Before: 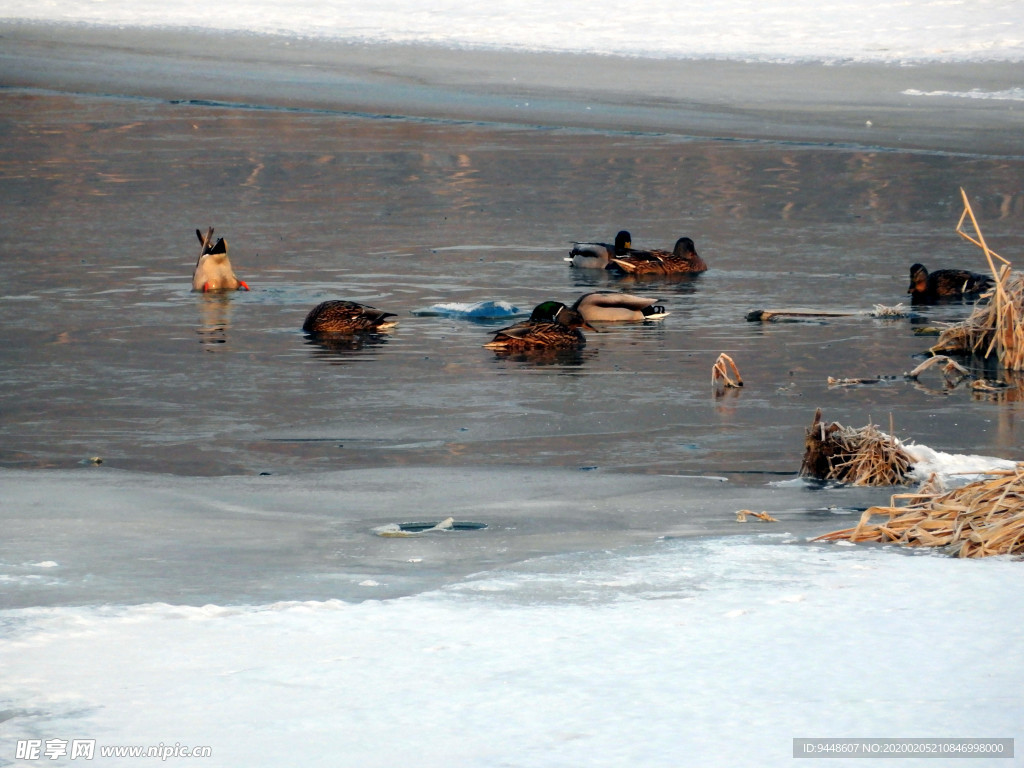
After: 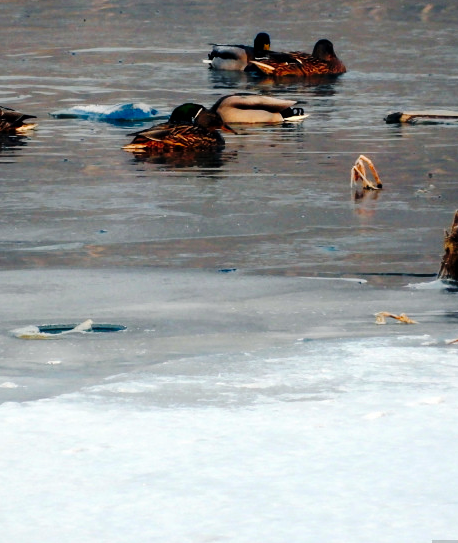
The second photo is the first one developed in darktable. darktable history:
crop: left 35.283%, top 25.888%, right 19.953%, bottom 3.389%
tone curve: curves: ch0 [(0.003, 0) (0.066, 0.031) (0.16, 0.089) (0.269, 0.218) (0.395, 0.408) (0.517, 0.56) (0.684, 0.734) (0.791, 0.814) (1, 1)]; ch1 [(0, 0) (0.164, 0.115) (0.337, 0.332) (0.39, 0.398) (0.464, 0.461) (0.501, 0.5) (0.507, 0.5) (0.534, 0.532) (0.577, 0.59) (0.652, 0.681) (0.733, 0.764) (0.819, 0.823) (1, 1)]; ch2 [(0, 0) (0.337, 0.382) (0.464, 0.476) (0.501, 0.5) (0.527, 0.54) (0.551, 0.565) (0.628, 0.632) (0.689, 0.686) (1, 1)], preserve colors none
